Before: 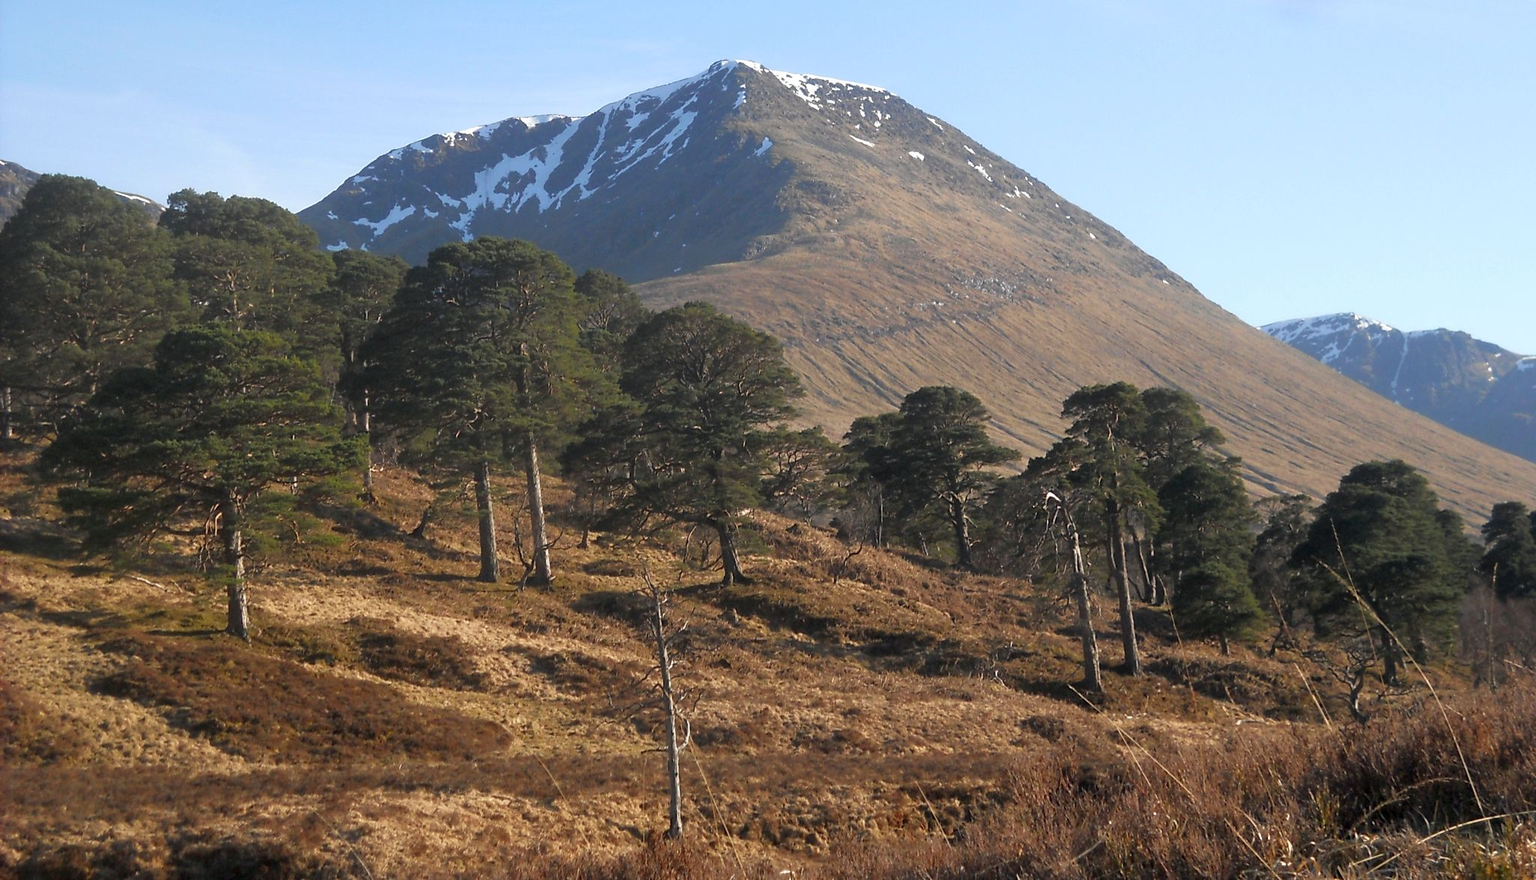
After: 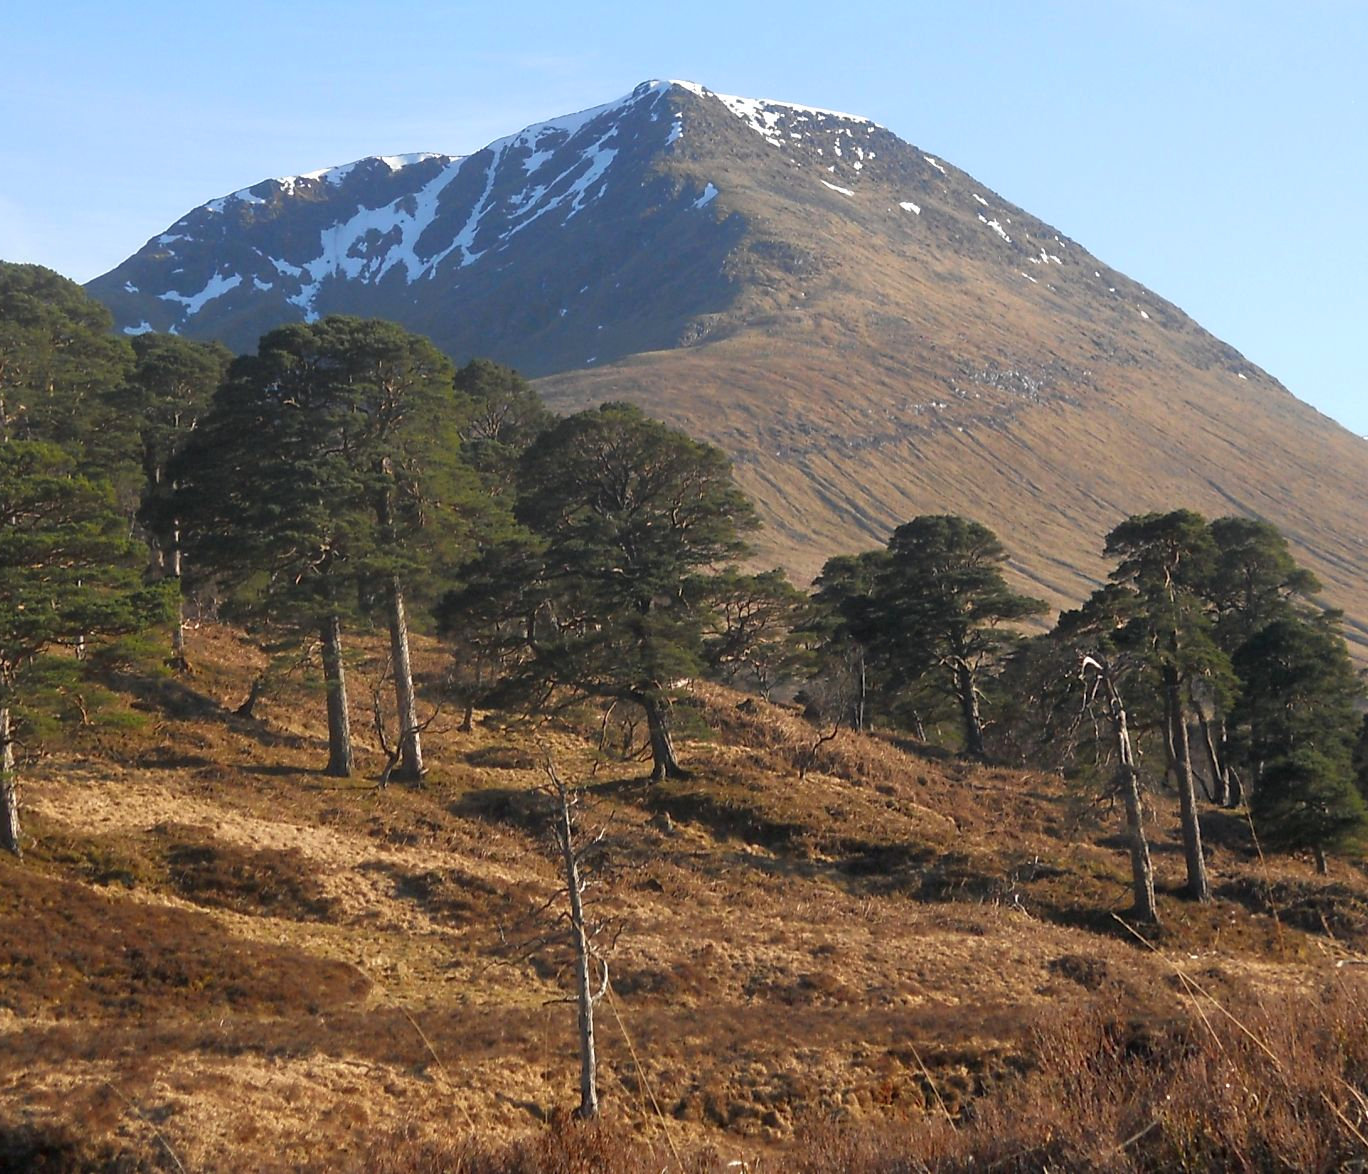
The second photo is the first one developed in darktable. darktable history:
crop and rotate: left 15.256%, right 17.927%
contrast brightness saturation: saturation 0.097
